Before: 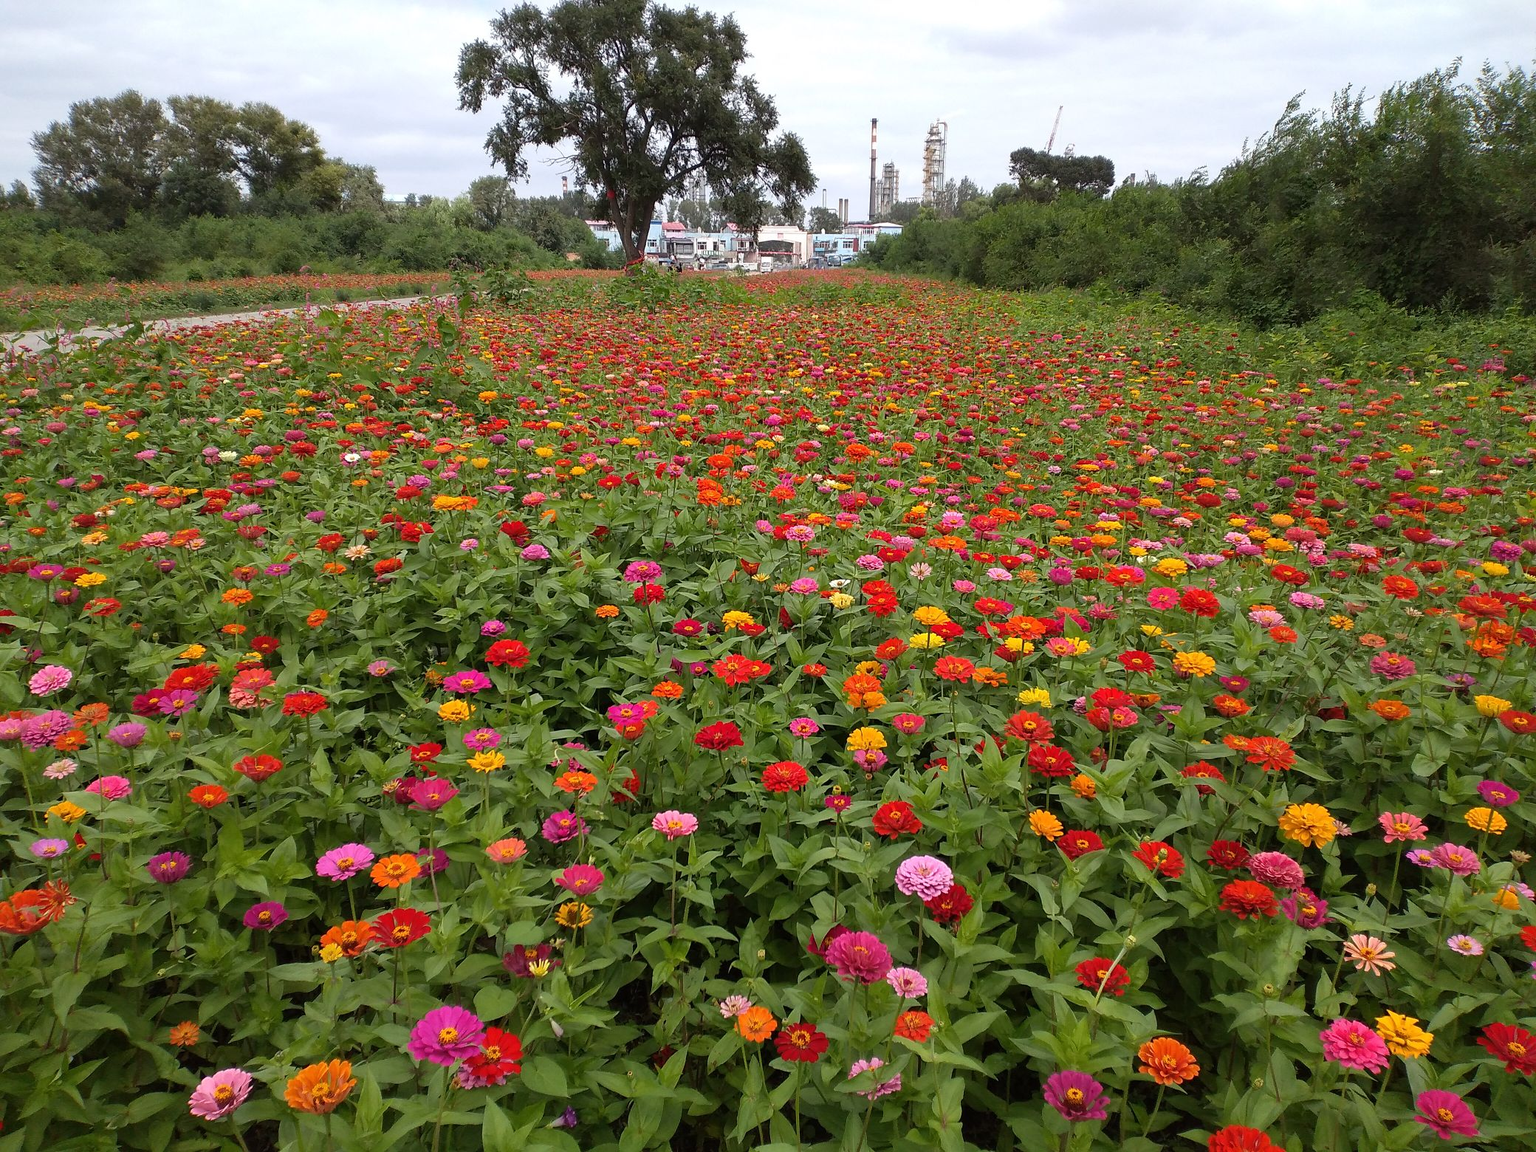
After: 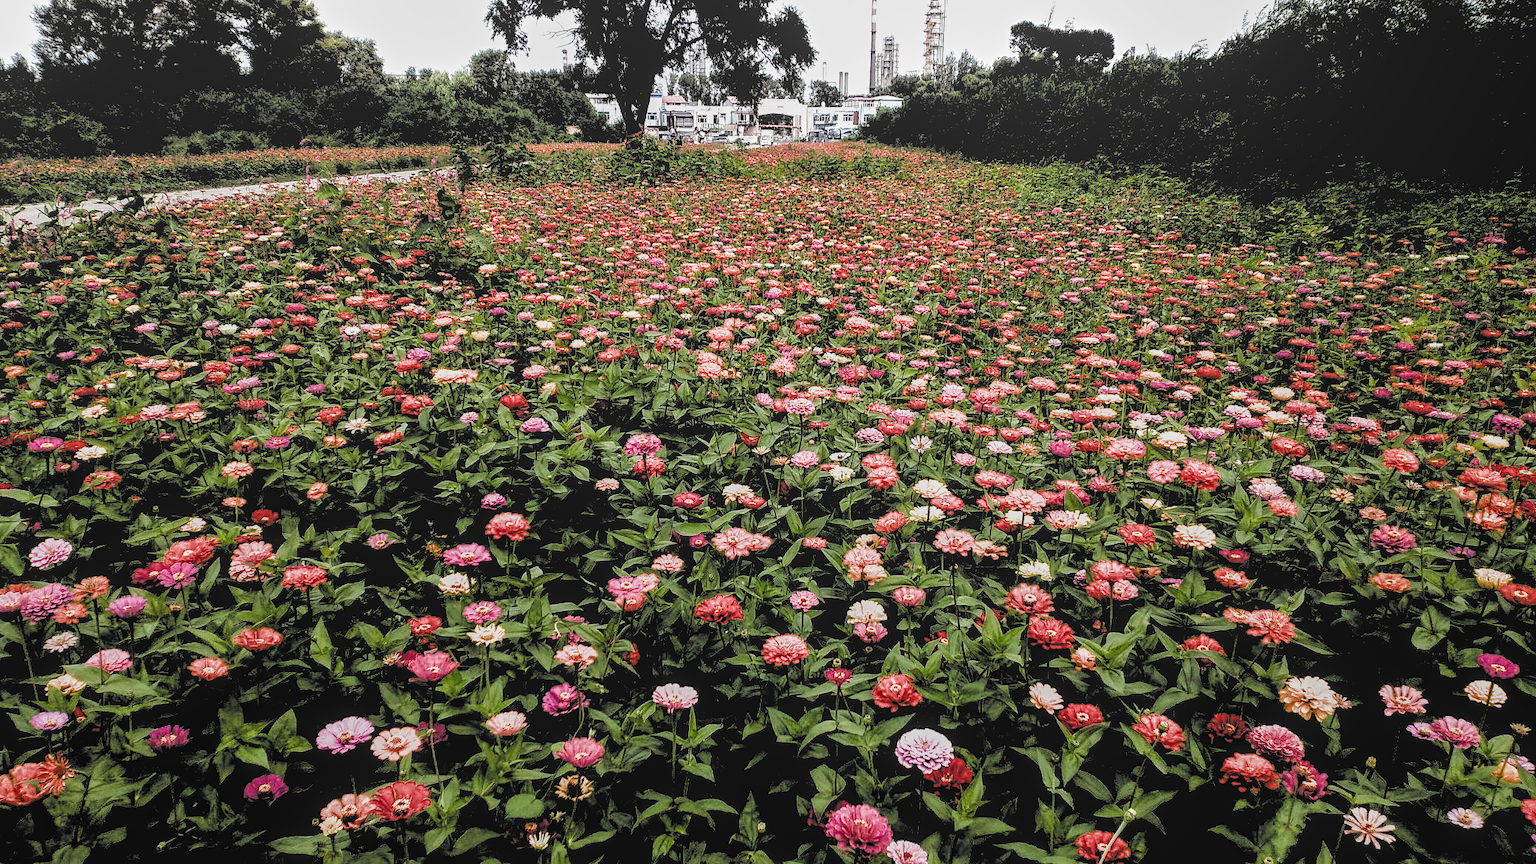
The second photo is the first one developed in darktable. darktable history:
crop: top 11.03%, bottom 13.888%
local contrast: highlights 66%, shadows 32%, detail 167%, midtone range 0.2
filmic rgb: black relative exposure -1.11 EV, white relative exposure 2.07 EV, threshold 3.02 EV, hardness 1.57, contrast 2.244, add noise in highlights 0.099, color science v4 (2020), type of noise poissonian, enable highlight reconstruction true
